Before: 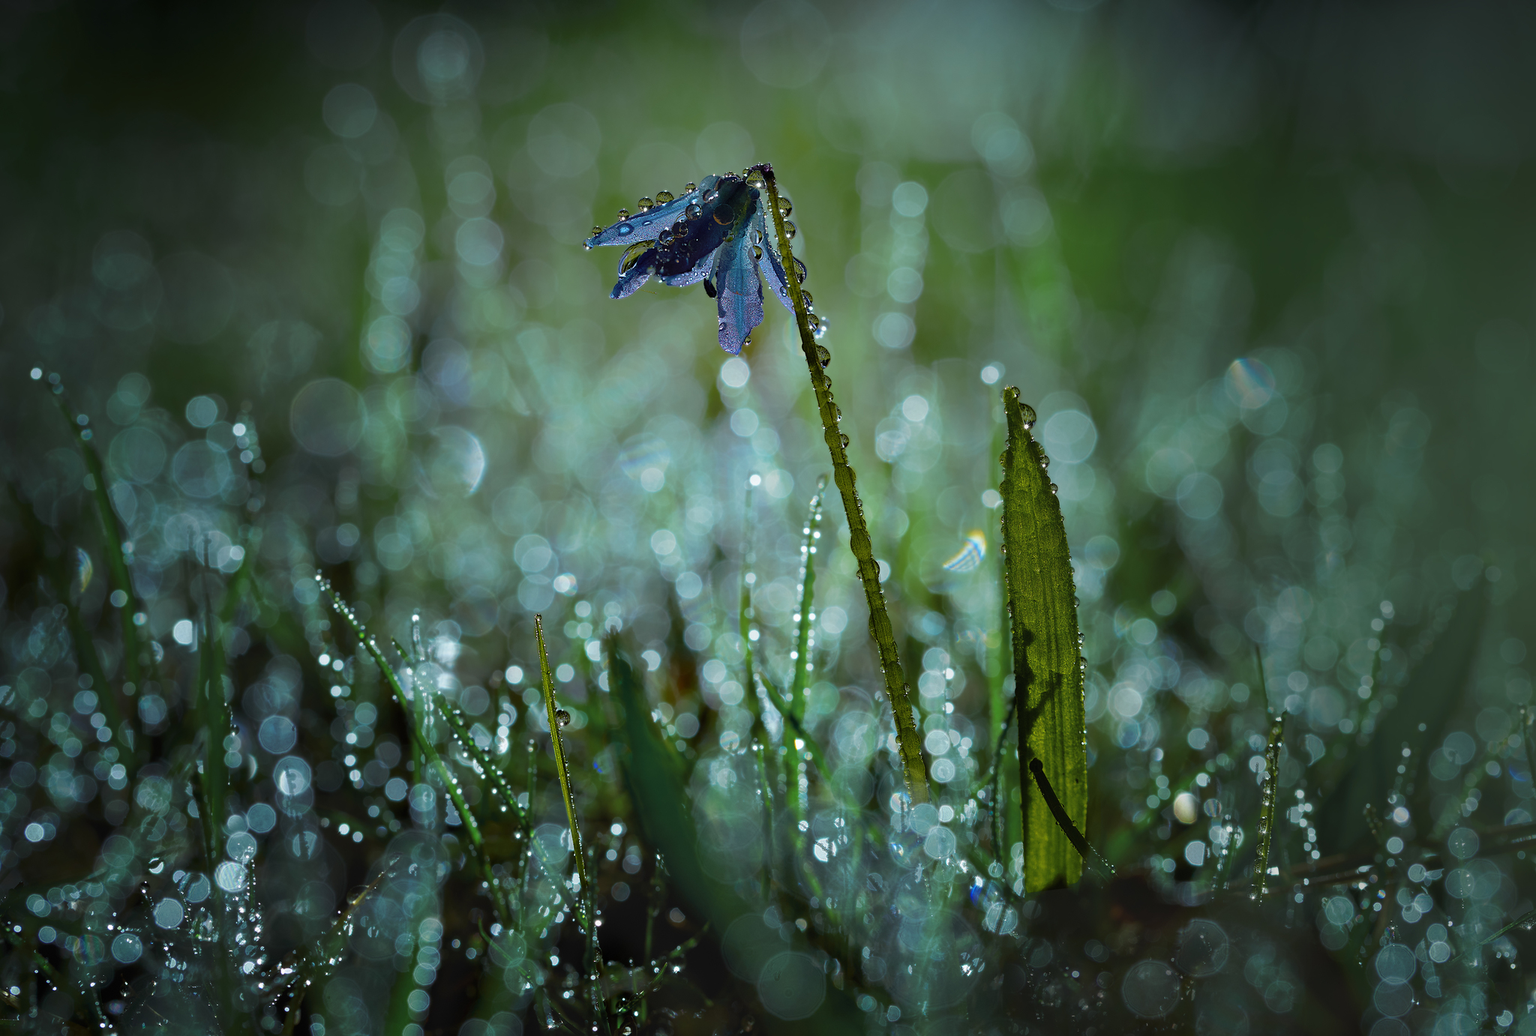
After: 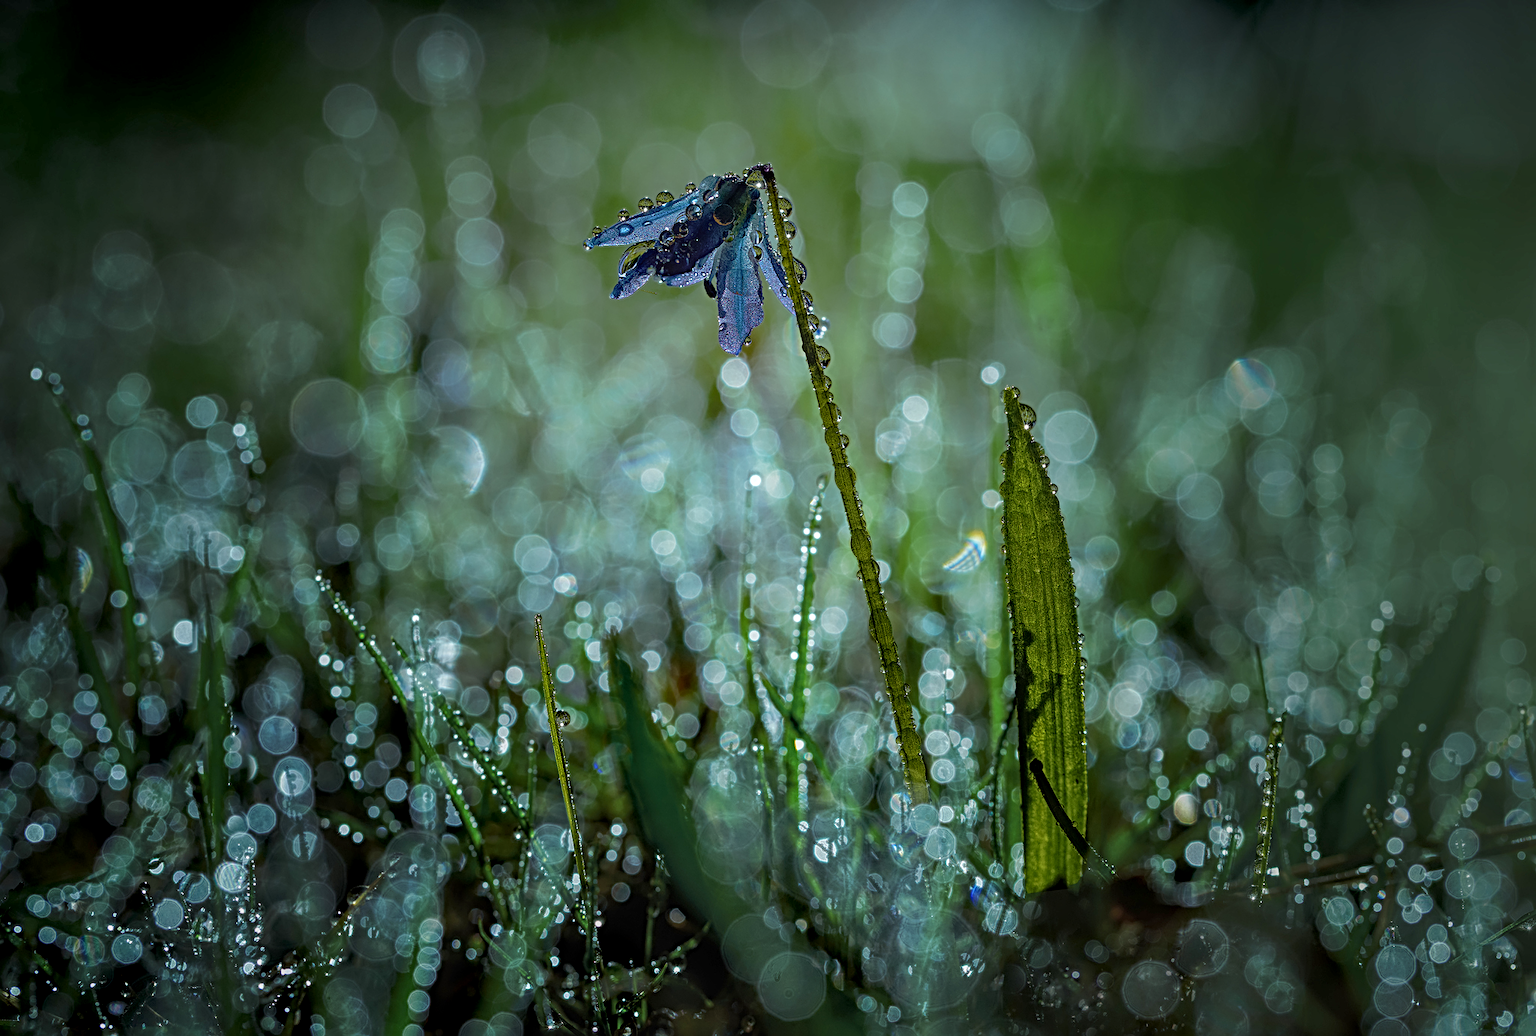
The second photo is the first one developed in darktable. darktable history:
sharpen: radius 3.968
exposure: black level correction 0.005, exposure 0.004 EV, compensate exposure bias true, compensate highlight preservation false
local contrast: highlights 66%, shadows 32%, detail 166%, midtone range 0.2
